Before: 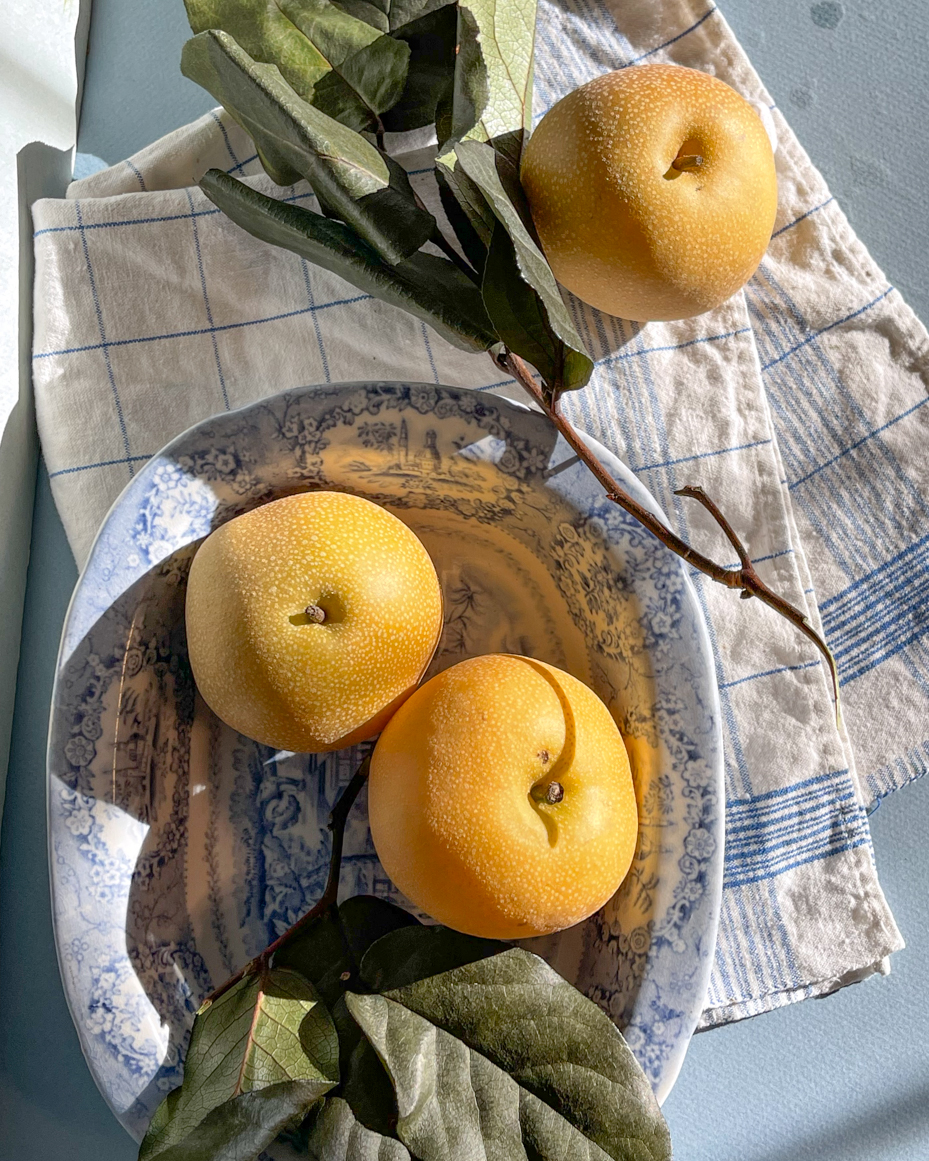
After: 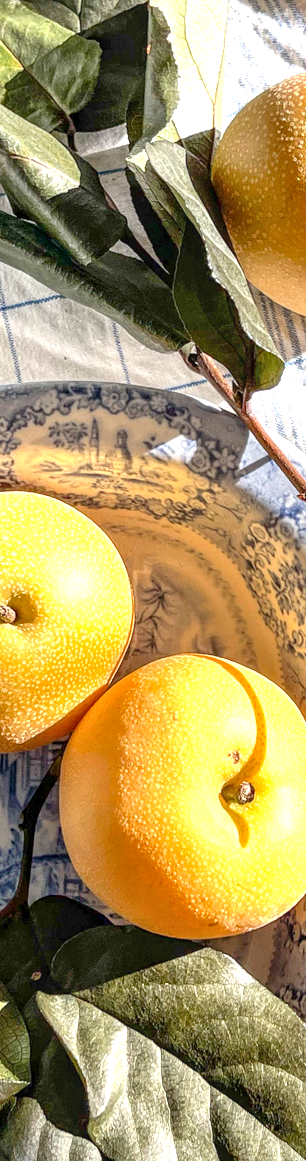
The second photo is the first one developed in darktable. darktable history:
local contrast: on, module defaults
crop: left 33.321%, right 33.713%
exposure: black level correction 0, exposure 1.184 EV, compensate highlight preservation false
